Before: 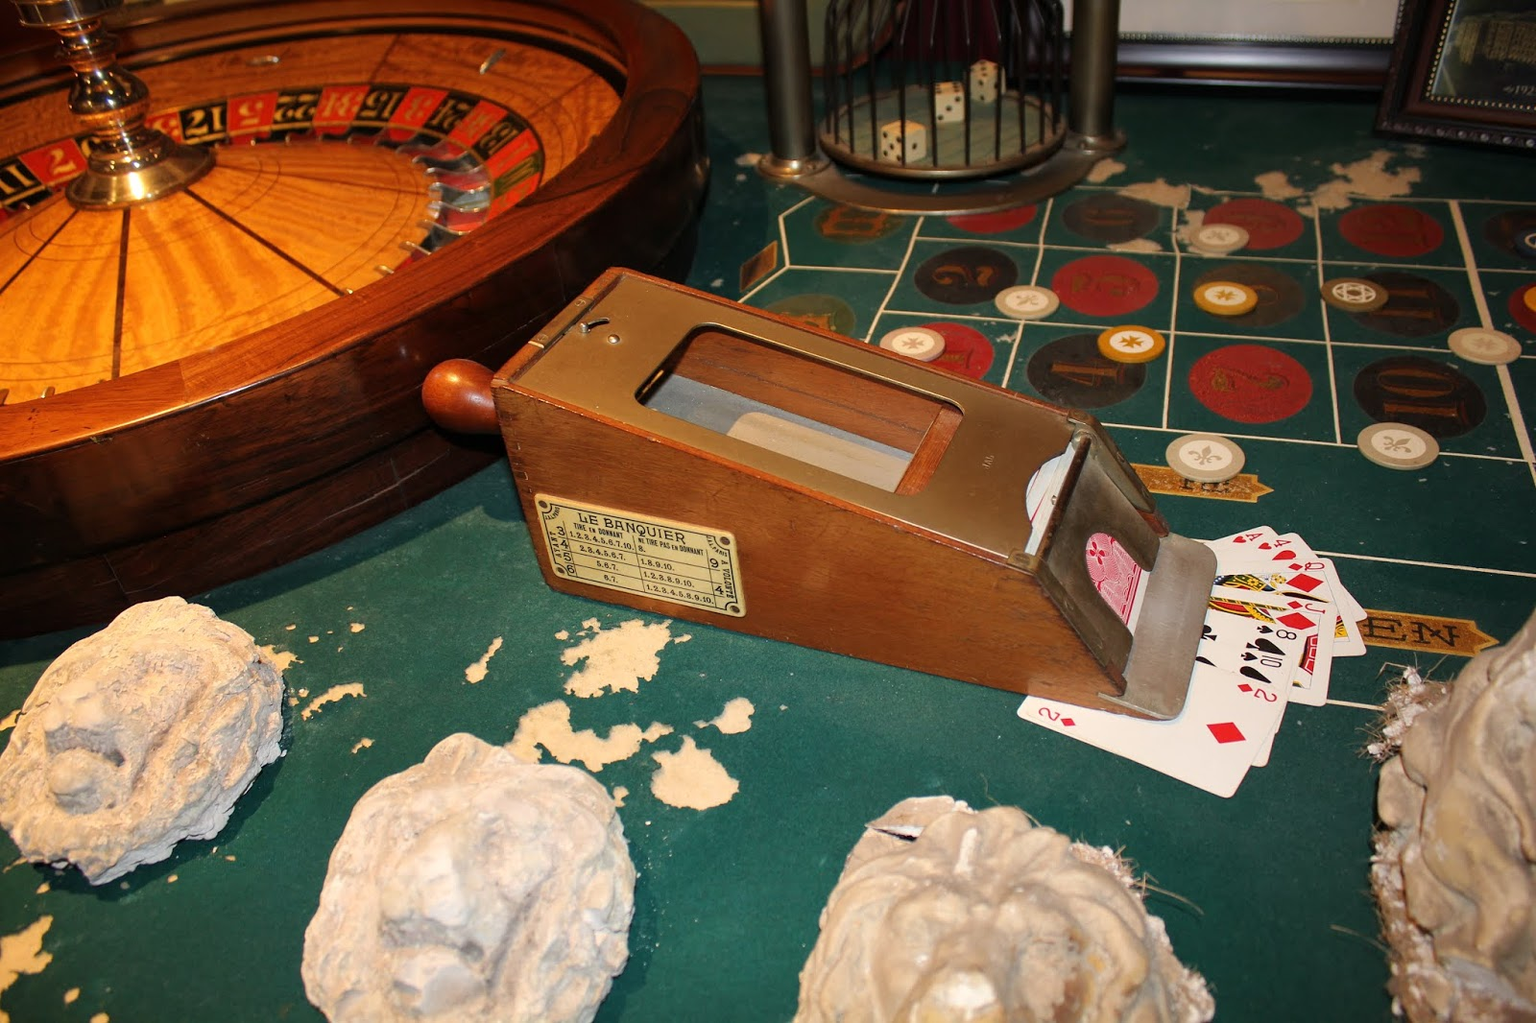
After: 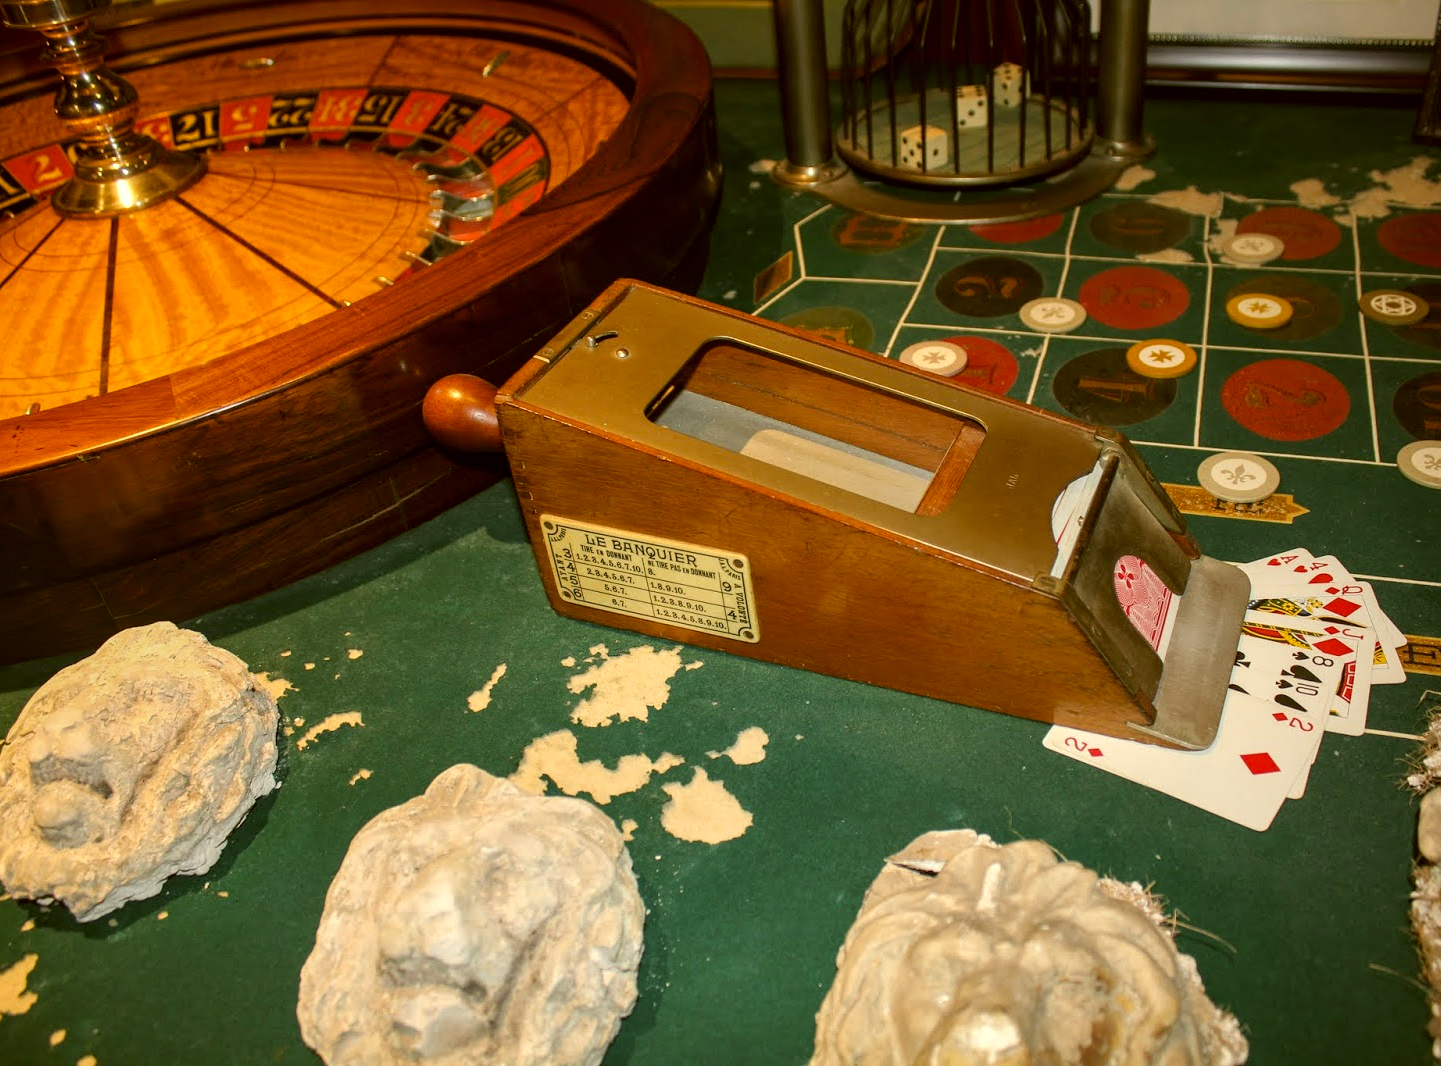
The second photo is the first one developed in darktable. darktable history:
shadows and highlights: shadows 5, soften with gaussian
crop and rotate: left 1.088%, right 8.807%
color correction: highlights a* -1.43, highlights b* 10.12, shadows a* 0.395, shadows b* 19.35
local contrast: on, module defaults
